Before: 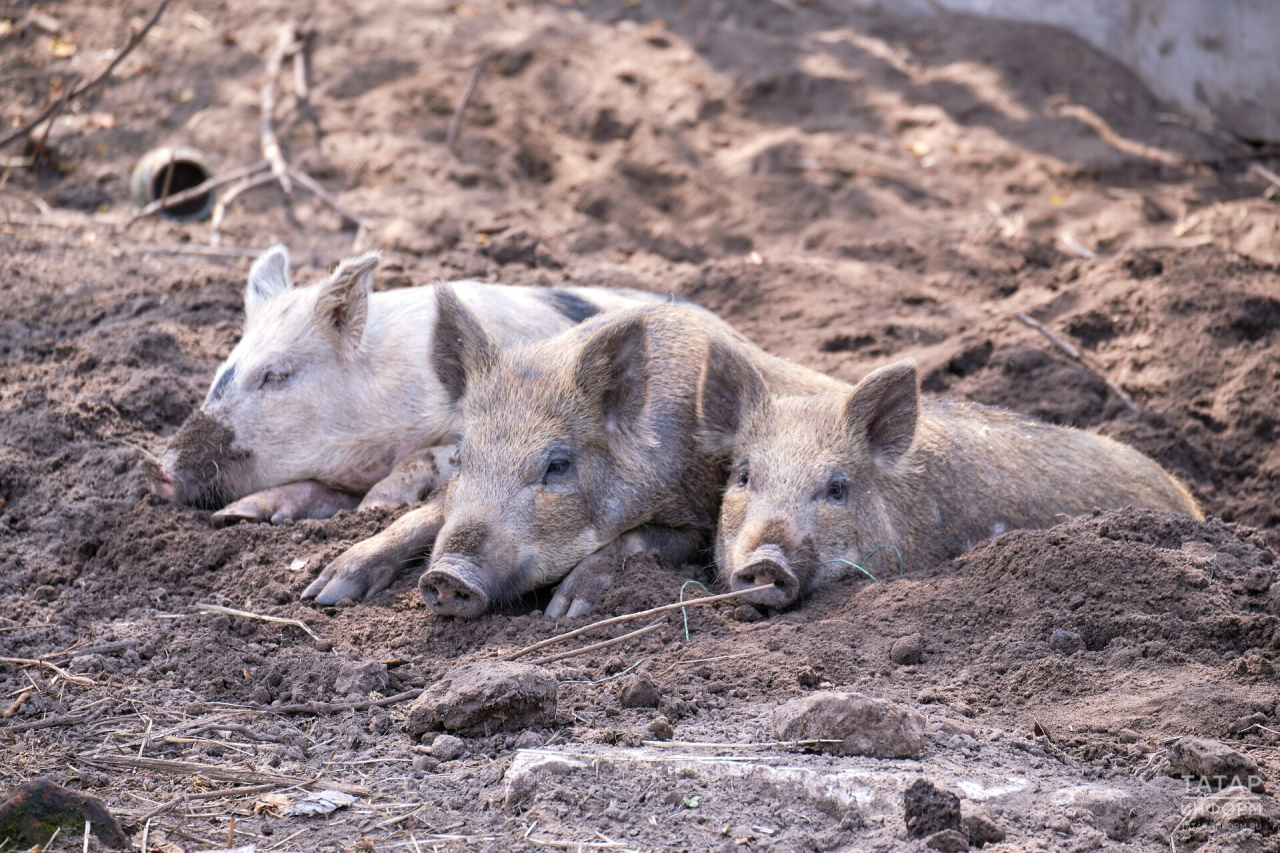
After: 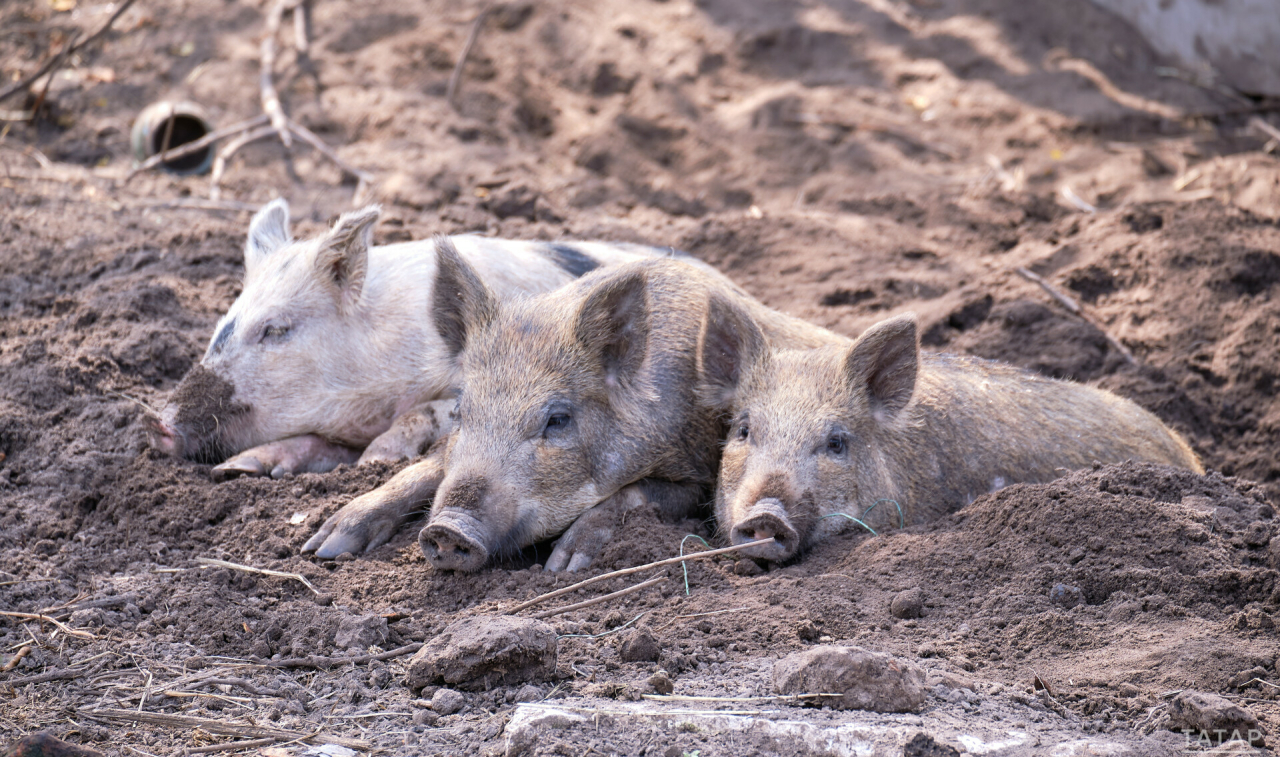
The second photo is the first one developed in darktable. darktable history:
crop and rotate: top 5.509%, bottom 5.714%
